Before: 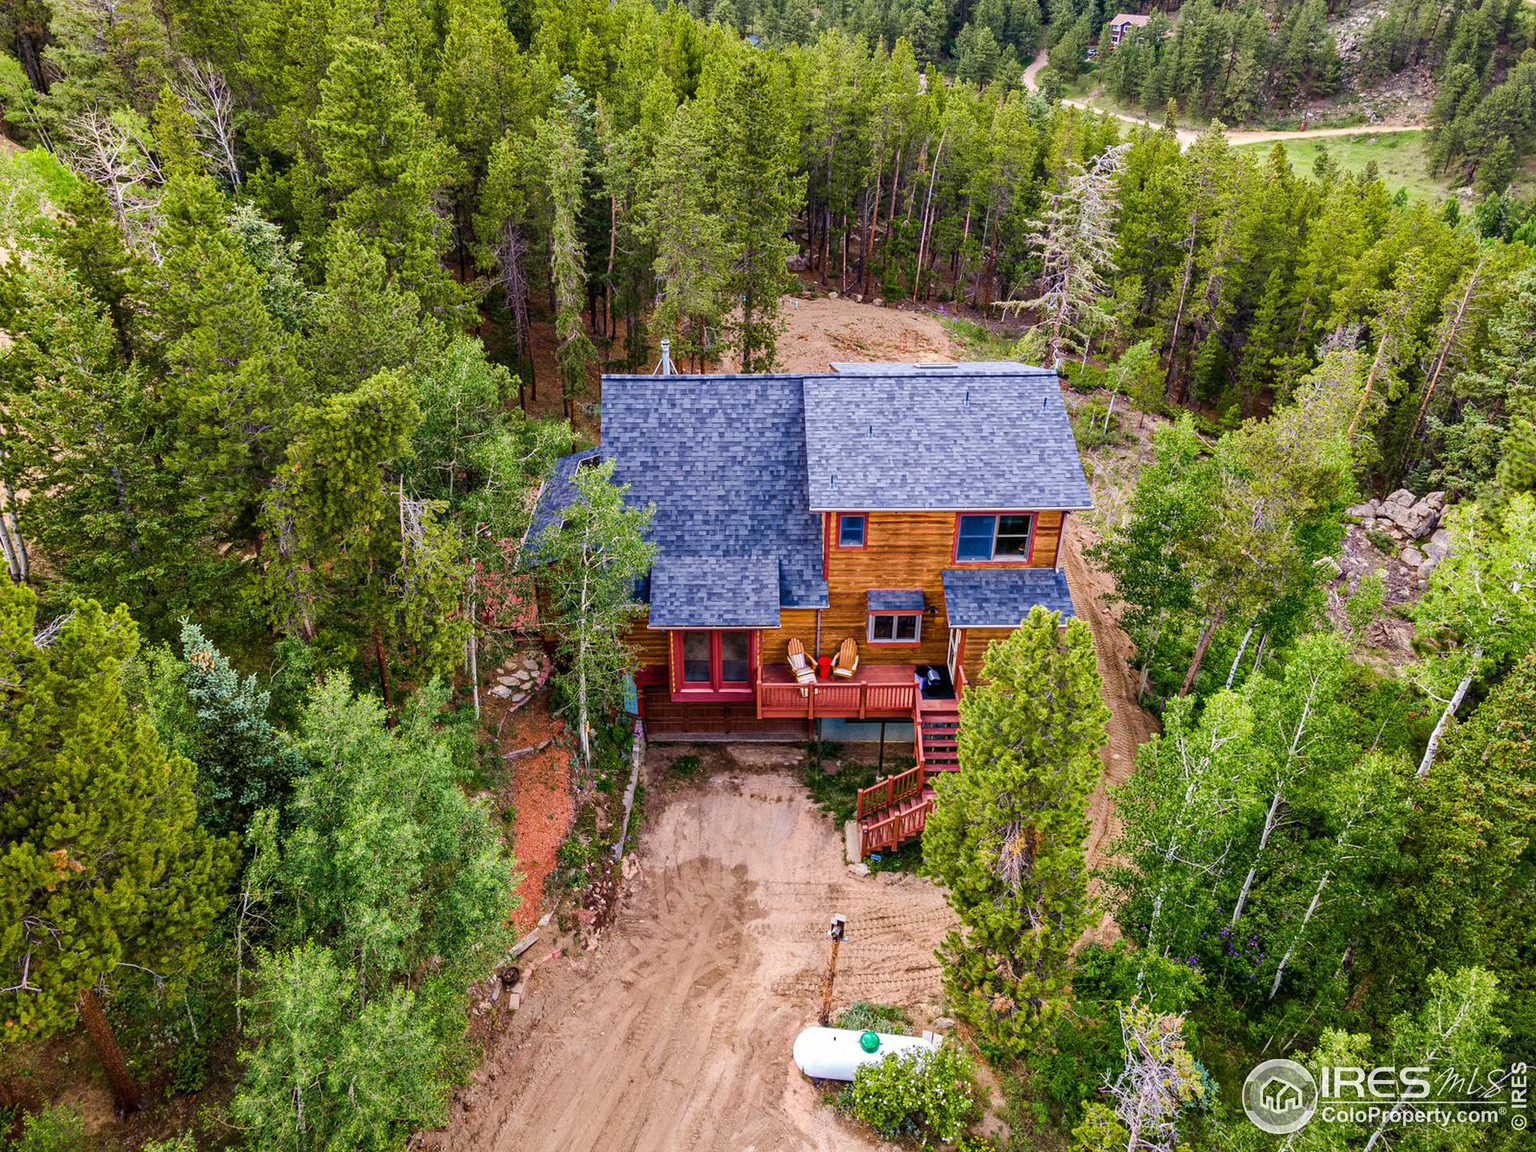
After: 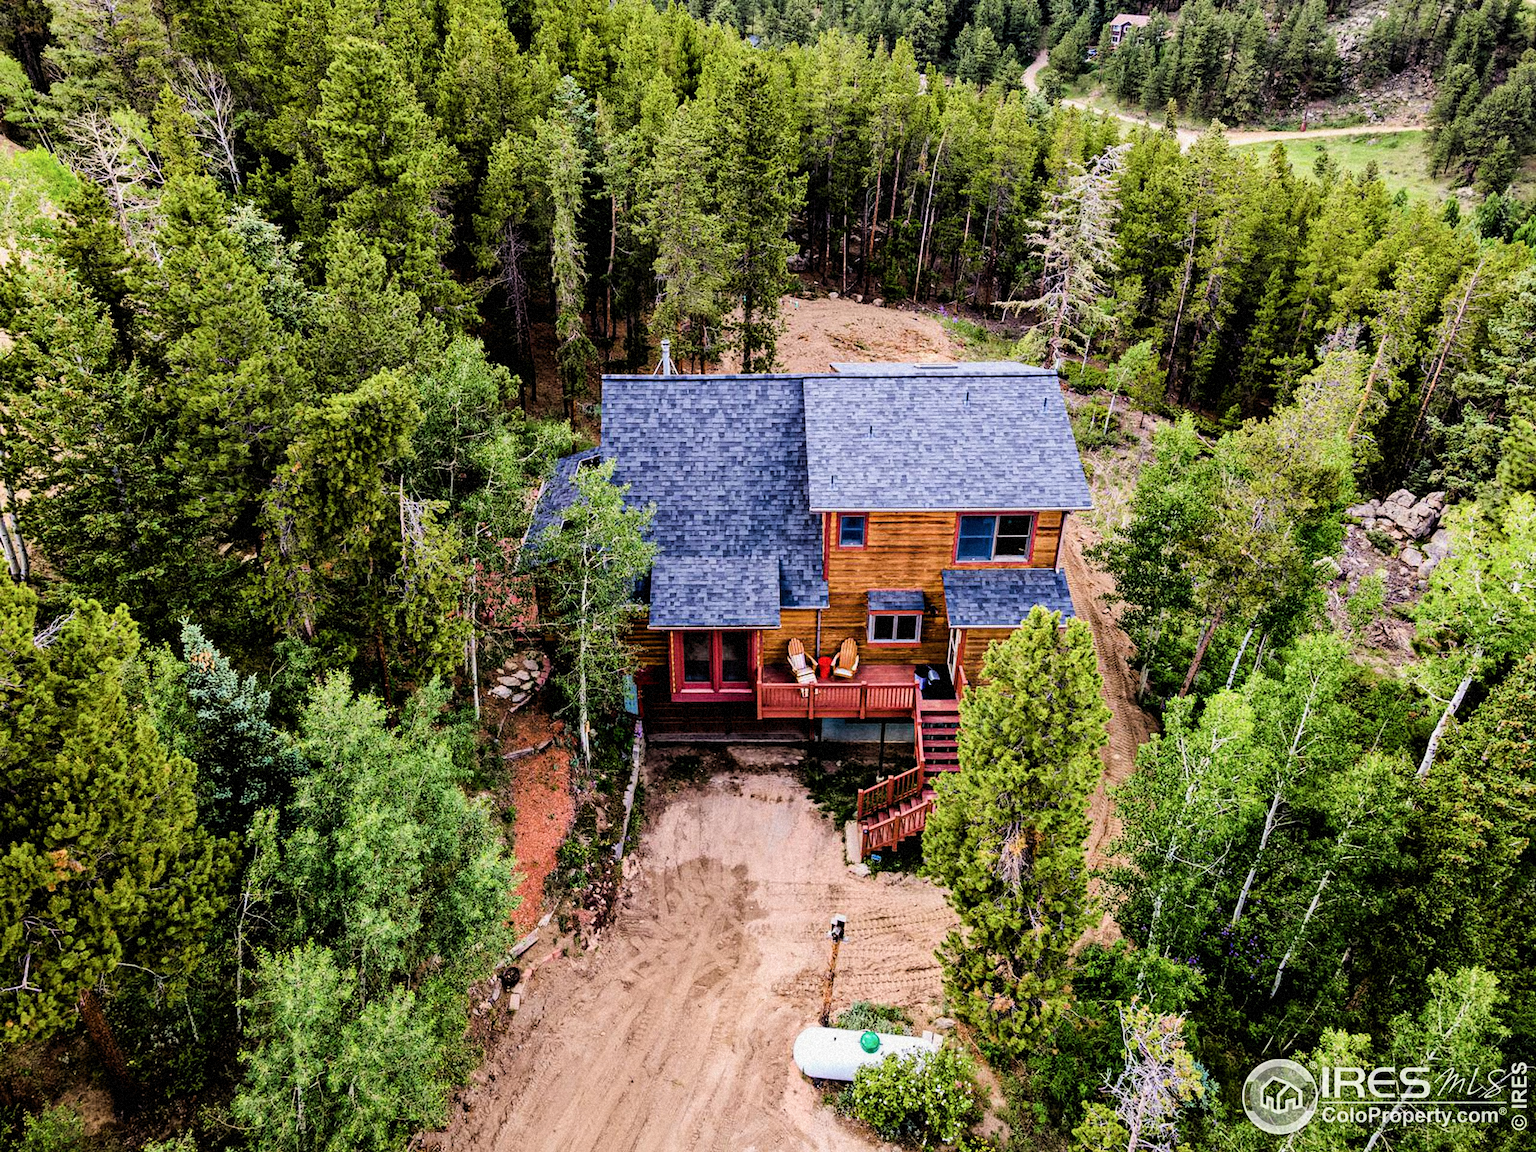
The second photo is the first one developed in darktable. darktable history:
filmic rgb: black relative exposure -4 EV, white relative exposure 3 EV, hardness 3.02, contrast 1.5
grain: mid-tones bias 0%
